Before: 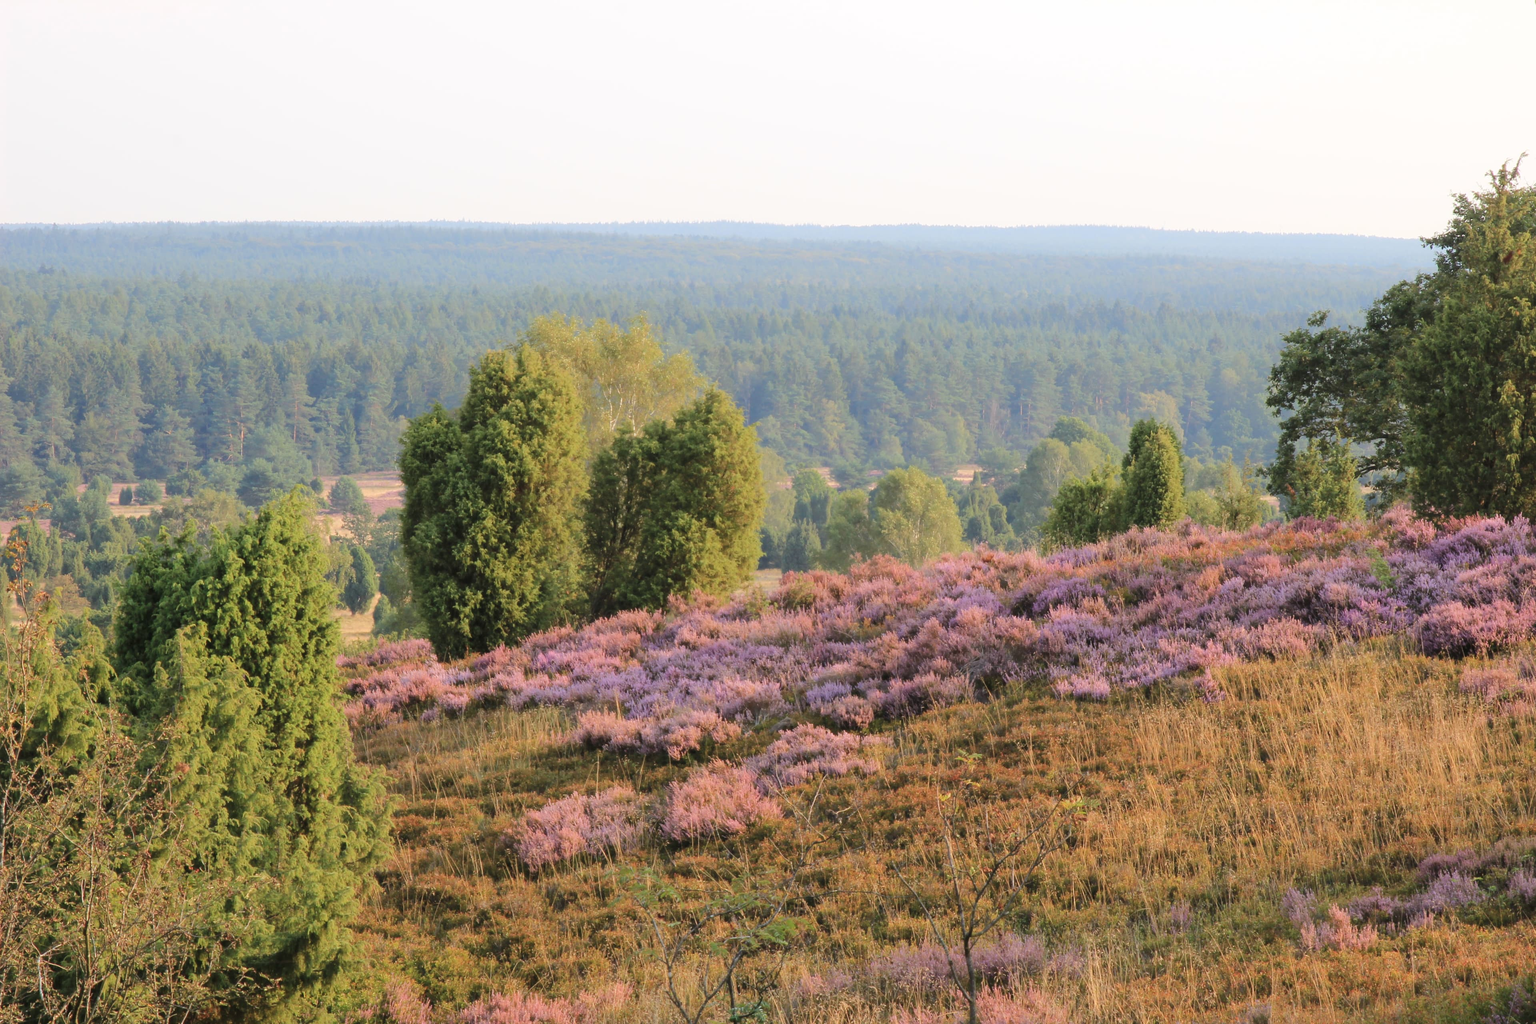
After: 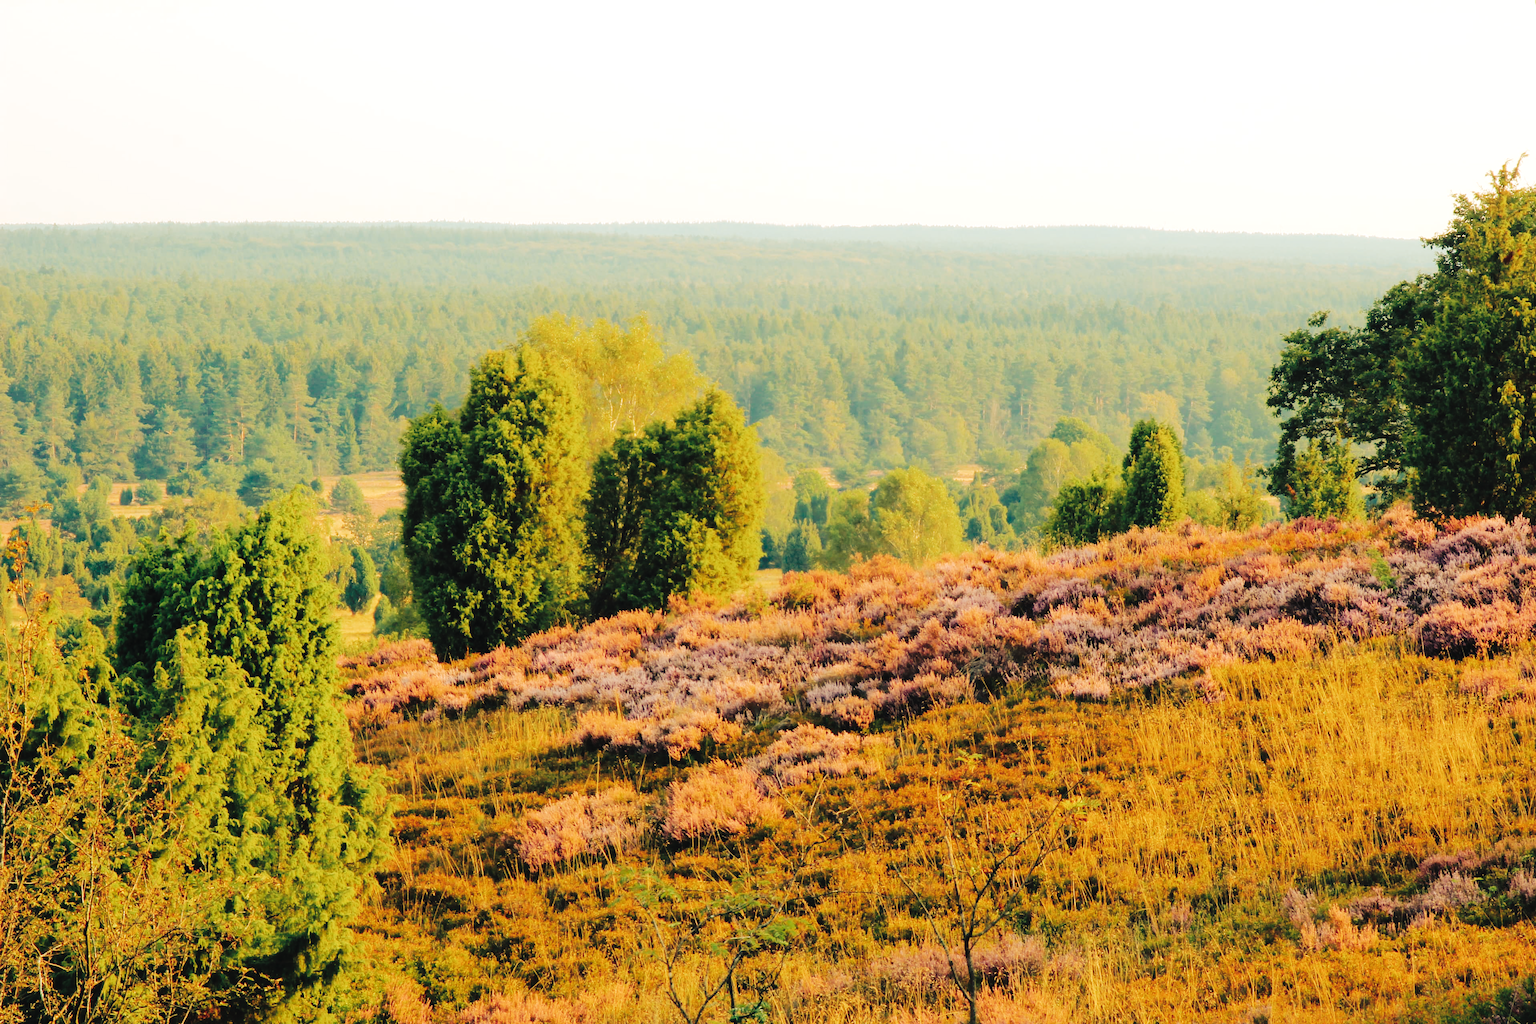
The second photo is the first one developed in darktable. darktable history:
tone curve: curves: ch0 [(0, 0) (0.003, 0.003) (0.011, 0.009) (0.025, 0.018) (0.044, 0.027) (0.069, 0.034) (0.1, 0.043) (0.136, 0.056) (0.177, 0.084) (0.224, 0.138) (0.277, 0.203) (0.335, 0.329) (0.399, 0.451) (0.468, 0.572) (0.543, 0.671) (0.623, 0.754) (0.709, 0.821) (0.801, 0.88) (0.898, 0.938) (1, 1)], preserve colors none
color look up table: target L [92.62, 91.16, 82.31, 69.86, 65.21, 66.43, 60.53, 49.42, 36.11, 38.09, 19.91, 200.77, 102.77, 86.48, 75.95, 73.76, 69.81, 66.1, 58.75, 52.92, 51.34, 57.19, 52.88, 53.82, 44.31, 24.03, 9.506, 95.59, 84.24, 72.46, 86.61, 70.2, 63.45, 55.36, 78.92, 66.32, 43.03, 30.39, 35.27, 20.44, 2.049, 90.69, 89.69, 73.58, 66.67, 63.07, 68.27, 51.24, 38.12], target a [-19.95, -24.93, -45.3, -17.24, -38.88, -8.544, -38.25, -25.34, -18.61, -19.92, -8.949, 0, 0, -2.948, 19.79, 17.19, 33.49, 31.79, 8.198, 18.42, 18.41, 45.36, 52.86, 49.01, 31.88, 27.33, 16.63, 14.56, 15.48, 18.39, 16.72, 21.18, 40.17, 10.69, 16.68, 8.59, 8.539, 27.88, 16.63, 10.18, -0.205, -27.21, -32.23, -31.74, -25.86, -13.31, -2.472, -15, -11.58], target b [63.19, 52.8, 53.83, 31.77, 46.14, 55.42, 37.24, 16.82, 18.89, 12.58, 11.2, -0.001, -0.002, 65.13, 47.34, 65.67, 31.09, 49.95, 26.91, 38.69, 34.2, 35.38, 23.02, 41.94, 16.67, 14.15, 9.025, 11.85, 16.54, 25.87, 8.364, 19.1, 21.98, 9.518, 11.7, -19.06, -14.86, -0.765, -18.58, -15.08, -6.796, 4.567, 3.003, 27.66, 3.357, -1.993, -15.66, -0.752, -0.712], num patches 49
